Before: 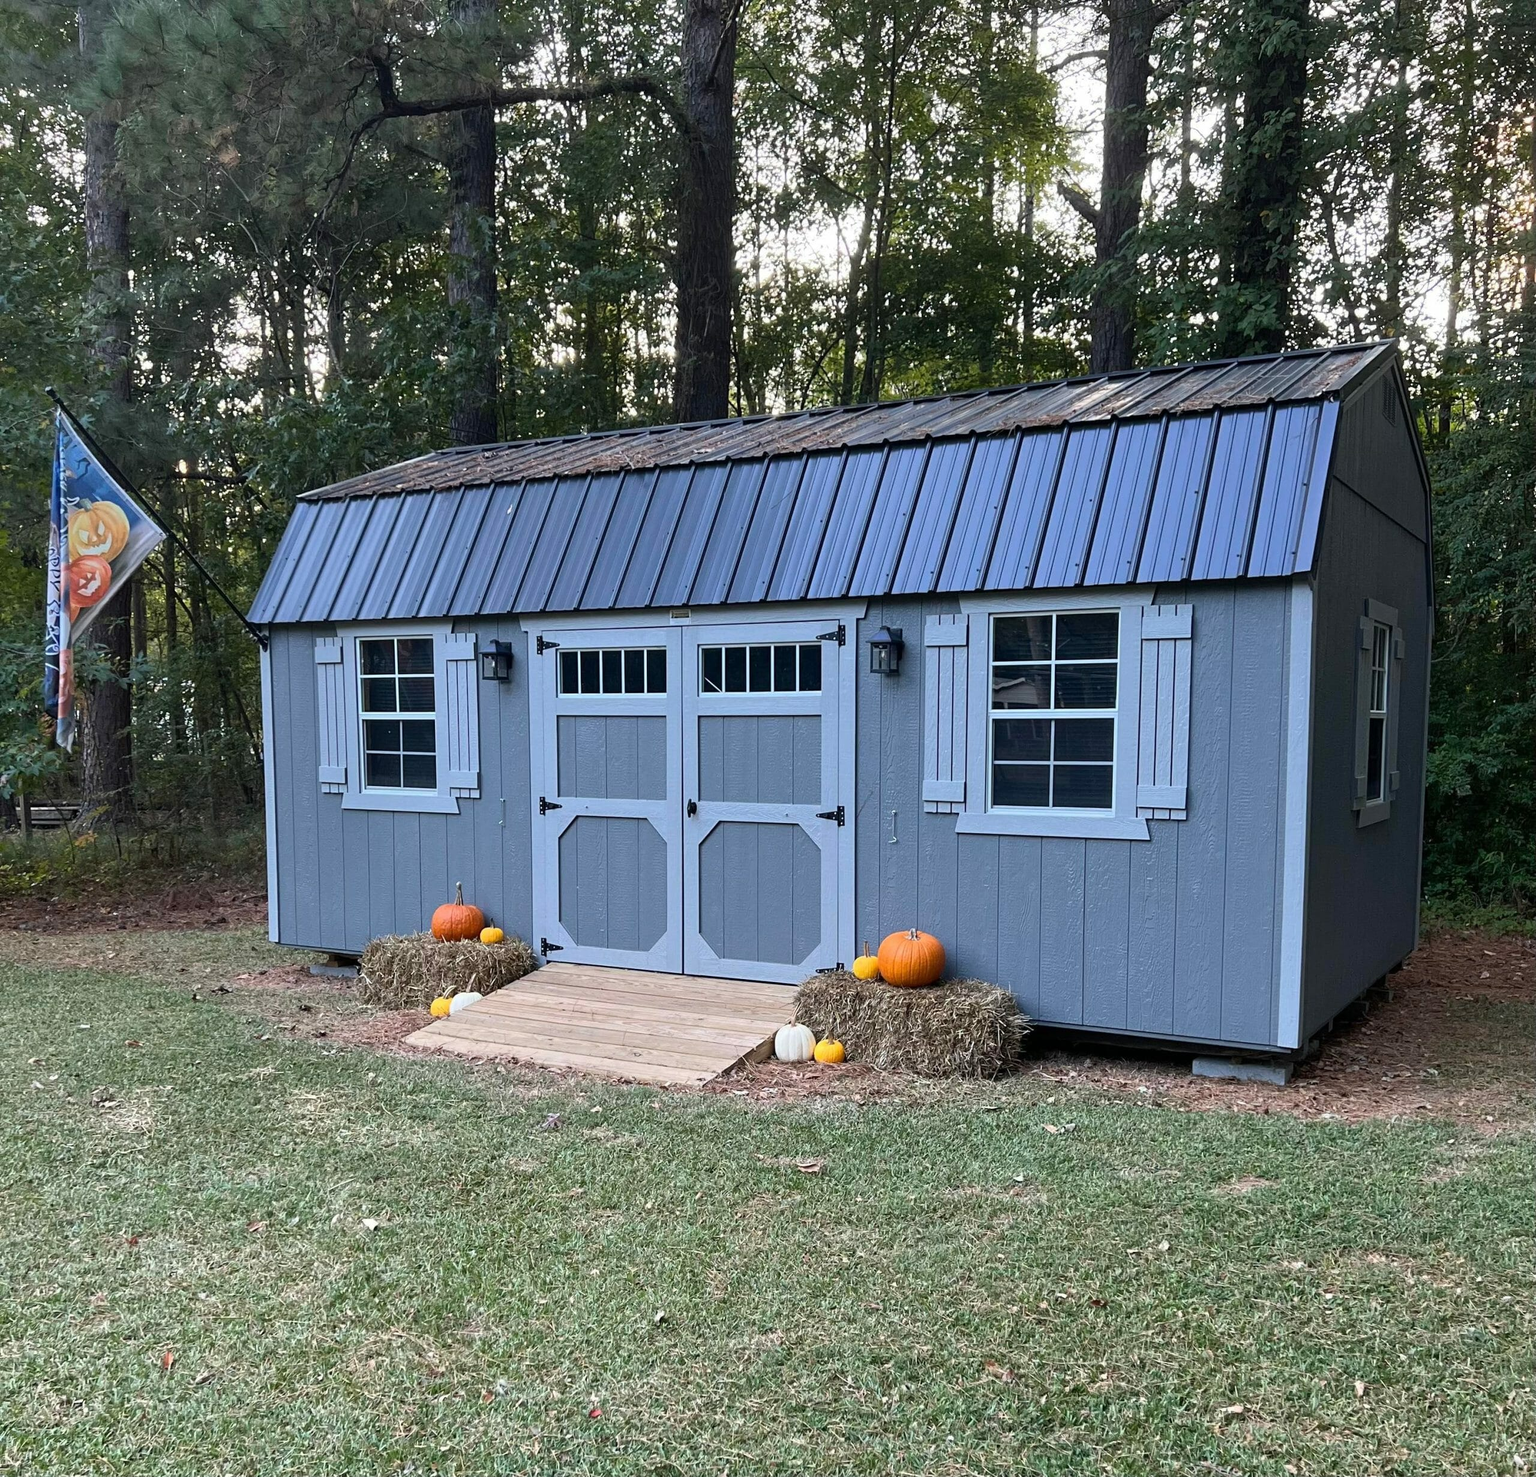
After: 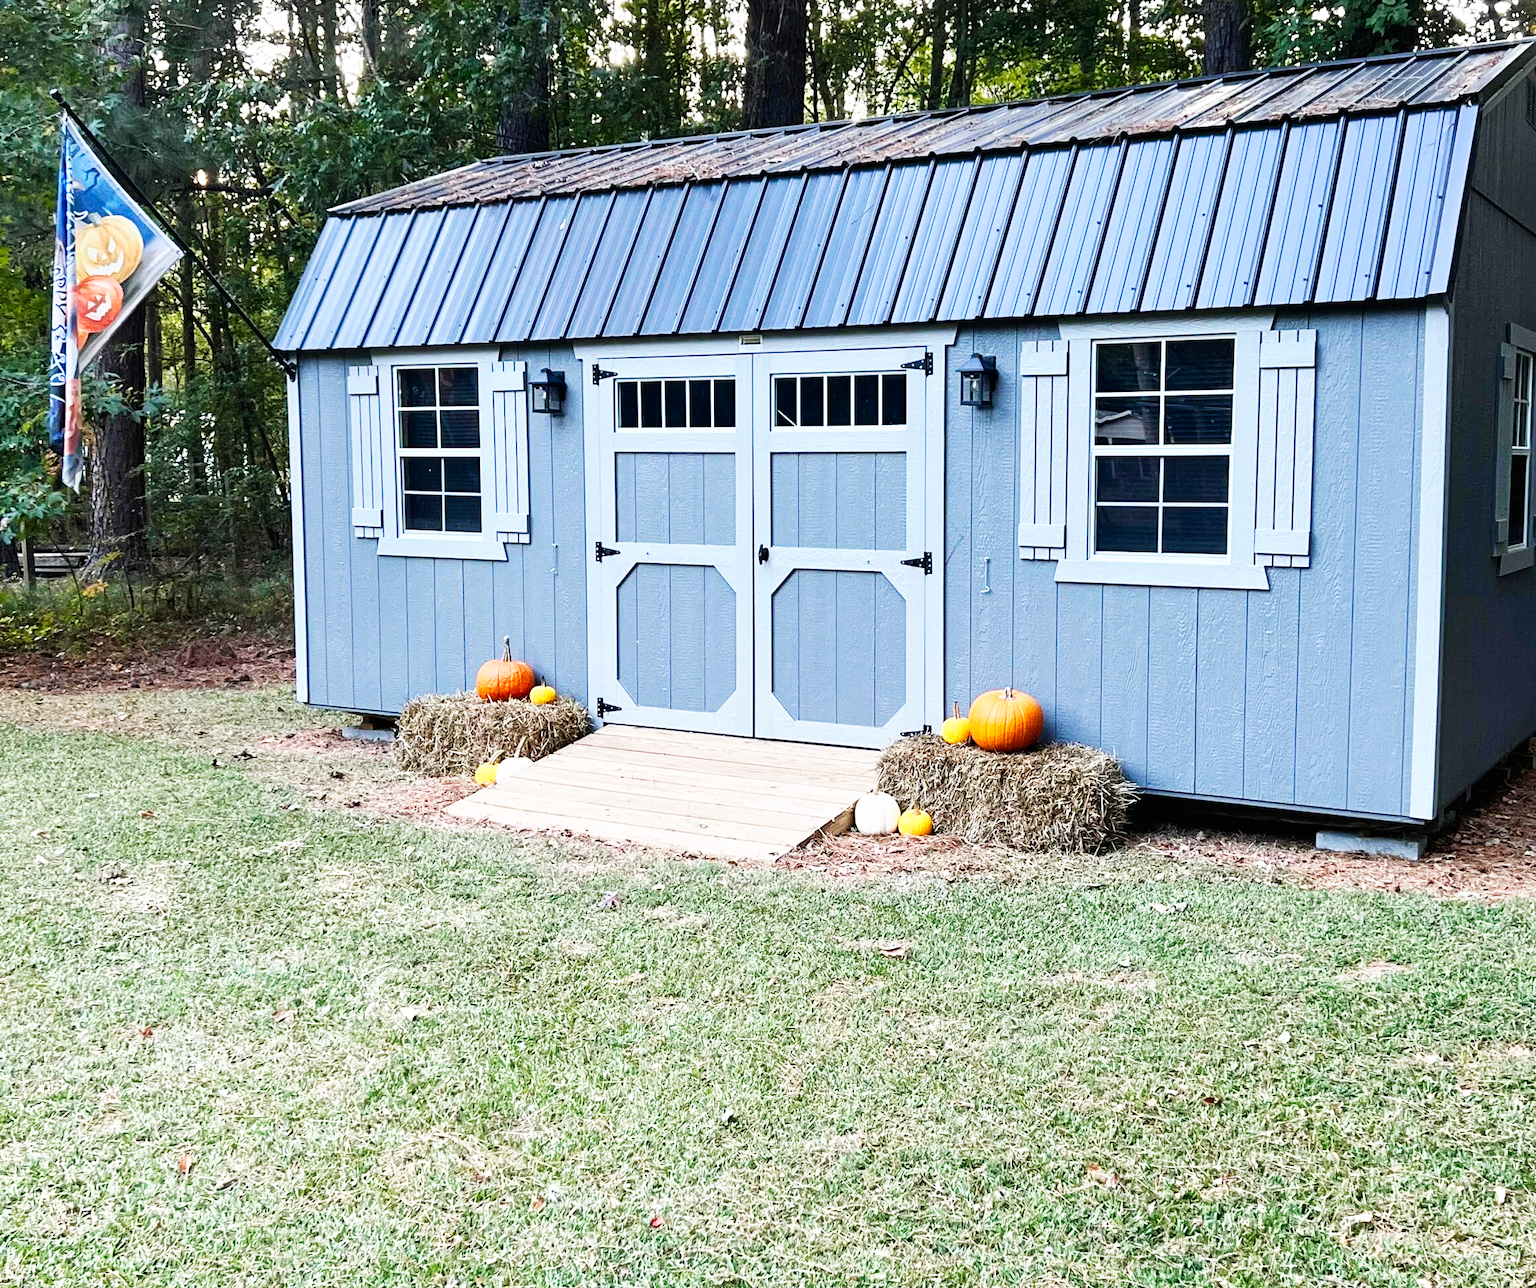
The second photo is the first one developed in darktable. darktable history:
crop: top 20.721%, right 9.347%, bottom 0.231%
base curve: curves: ch0 [(0, 0) (0.007, 0.004) (0.027, 0.03) (0.046, 0.07) (0.207, 0.54) (0.442, 0.872) (0.673, 0.972) (1, 1)], preserve colors none
